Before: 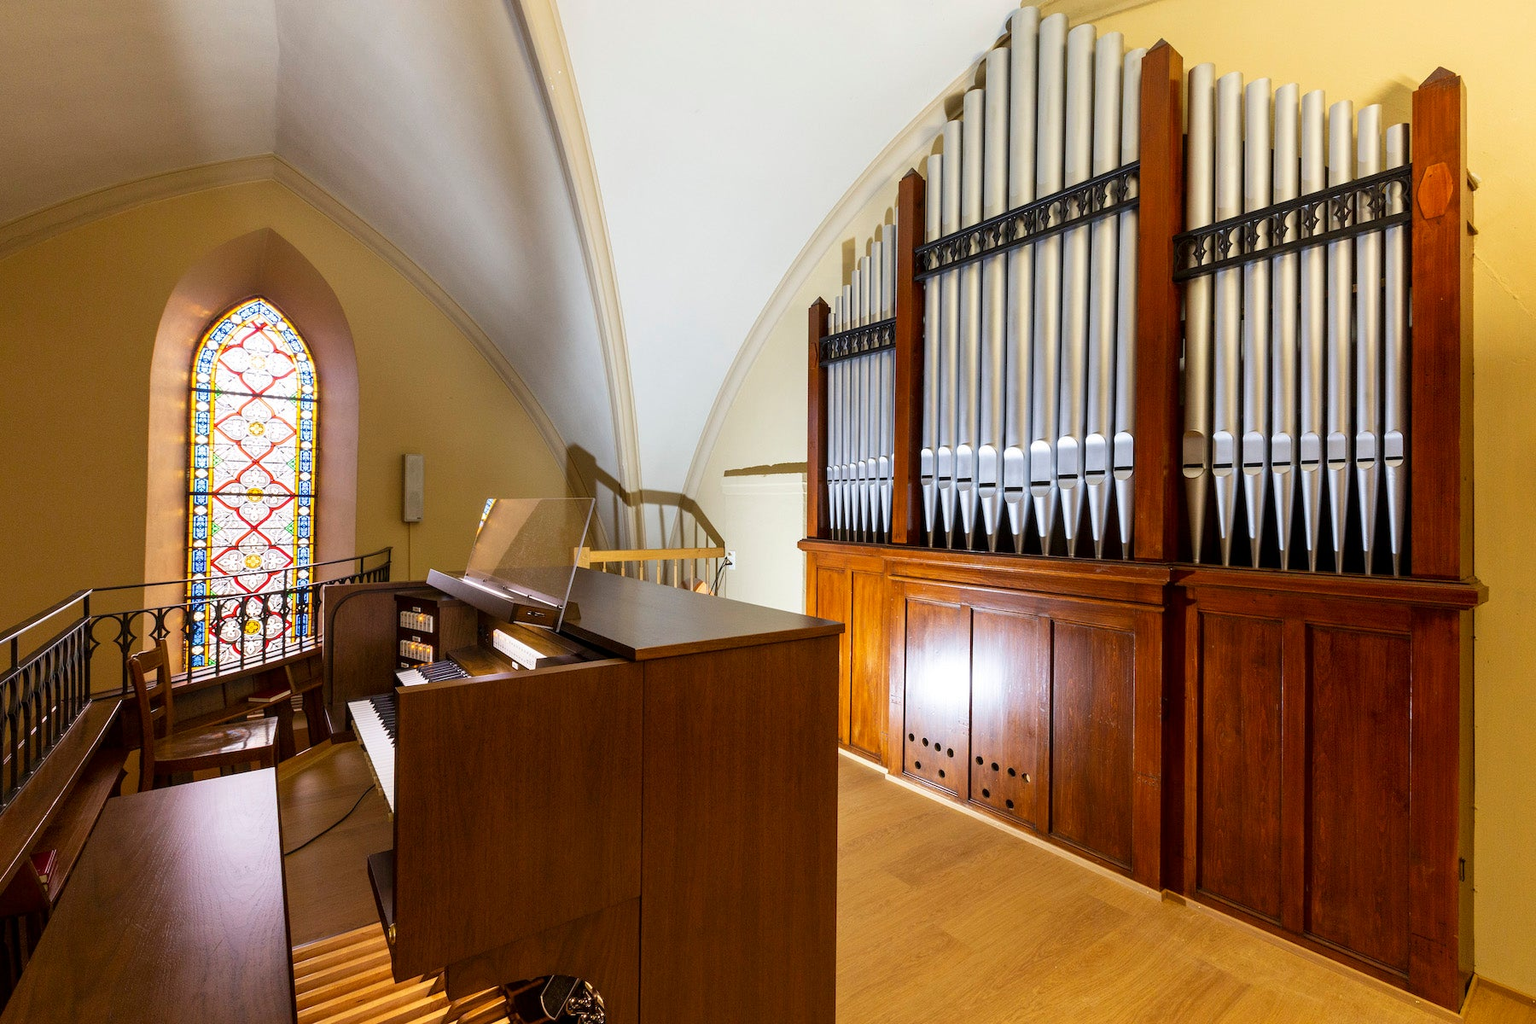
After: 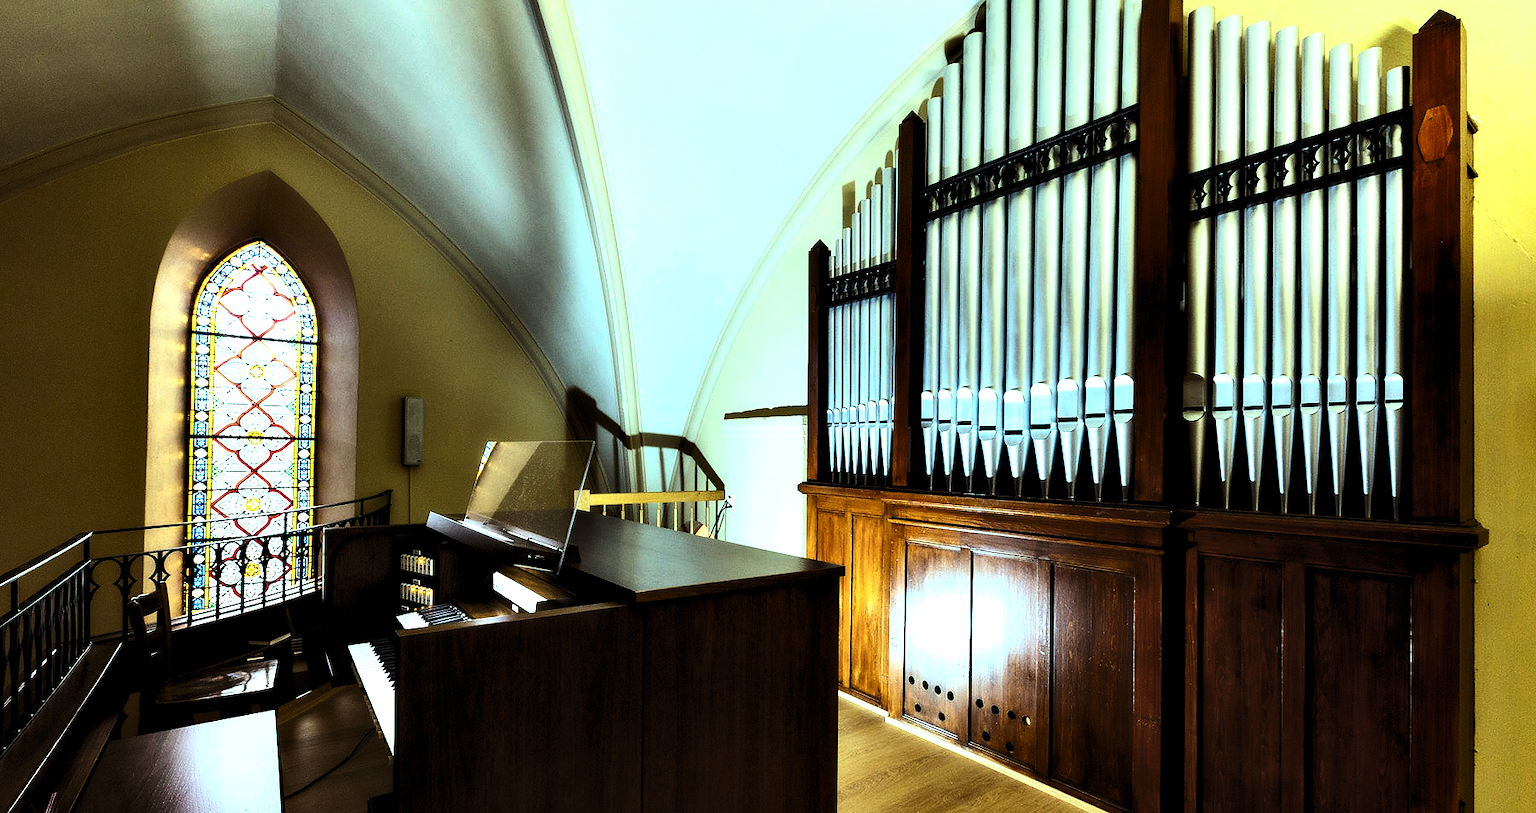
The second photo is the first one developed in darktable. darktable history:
crop and rotate: top 5.652%, bottom 14.912%
color balance rgb: highlights gain › chroma 5.313%, highlights gain › hue 194.45°, global offset › luminance -0.977%, perceptual saturation grading › global saturation 21.179%, perceptual saturation grading › highlights -19.794%, perceptual saturation grading › shadows 29.298%, perceptual brilliance grading › highlights 3.648%, perceptual brilliance grading › mid-tones -19.218%, perceptual brilliance grading › shadows -41.315%, global vibrance 34.468%
contrast brightness saturation: contrast 0.149, brightness -0.006, saturation 0.099
sharpen: radius 1.048, threshold 1.065
levels: levels [0.062, 0.494, 0.925]
exposure: black level correction -0.064, exposure -0.049 EV, compensate highlight preservation false
contrast equalizer: octaves 7, y [[0.514, 0.573, 0.581, 0.508, 0.5, 0.5], [0.5 ×6], [0.5 ×6], [0 ×6], [0 ×6]]
filmic rgb: black relative exposure -8.68 EV, white relative exposure 2.69 EV, target black luminance 0%, target white luminance 99.919%, hardness 6.26, latitude 75.05%, contrast 1.322, highlights saturation mix -5.61%
